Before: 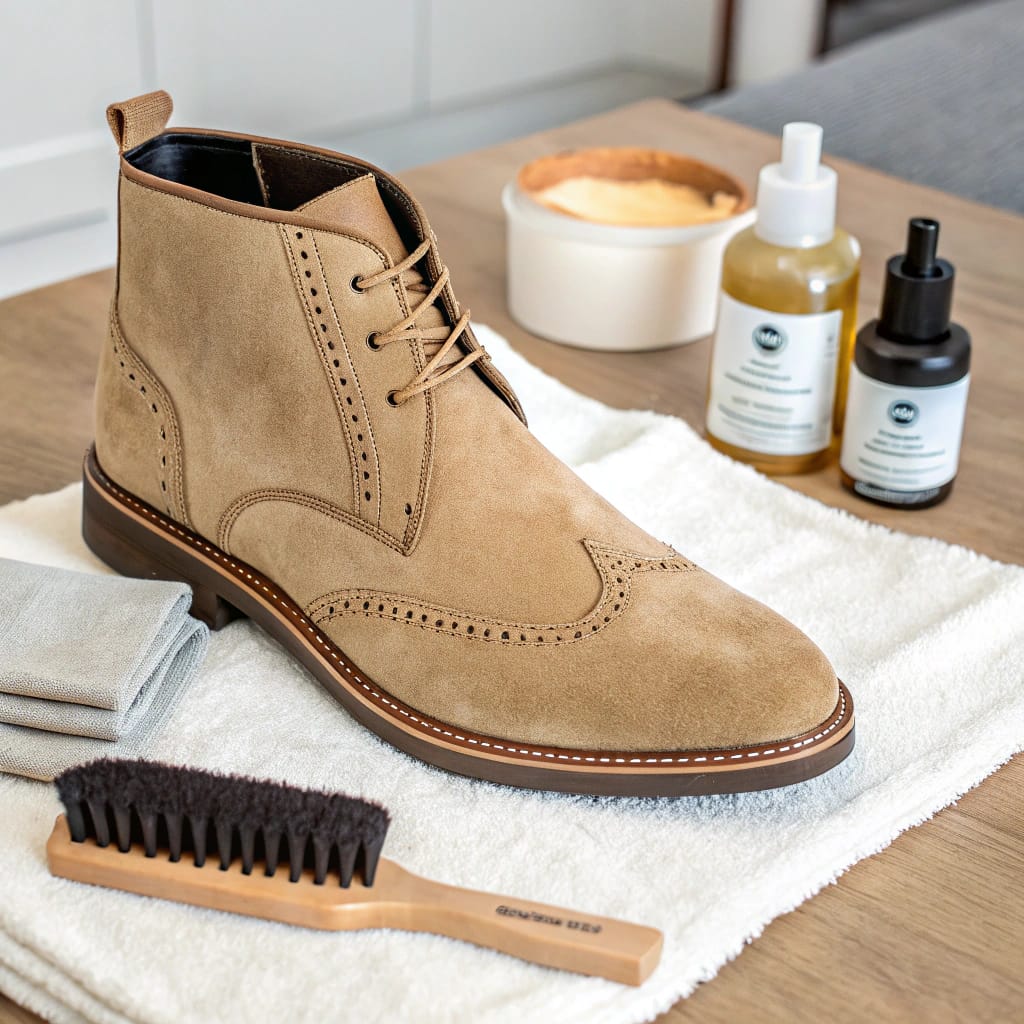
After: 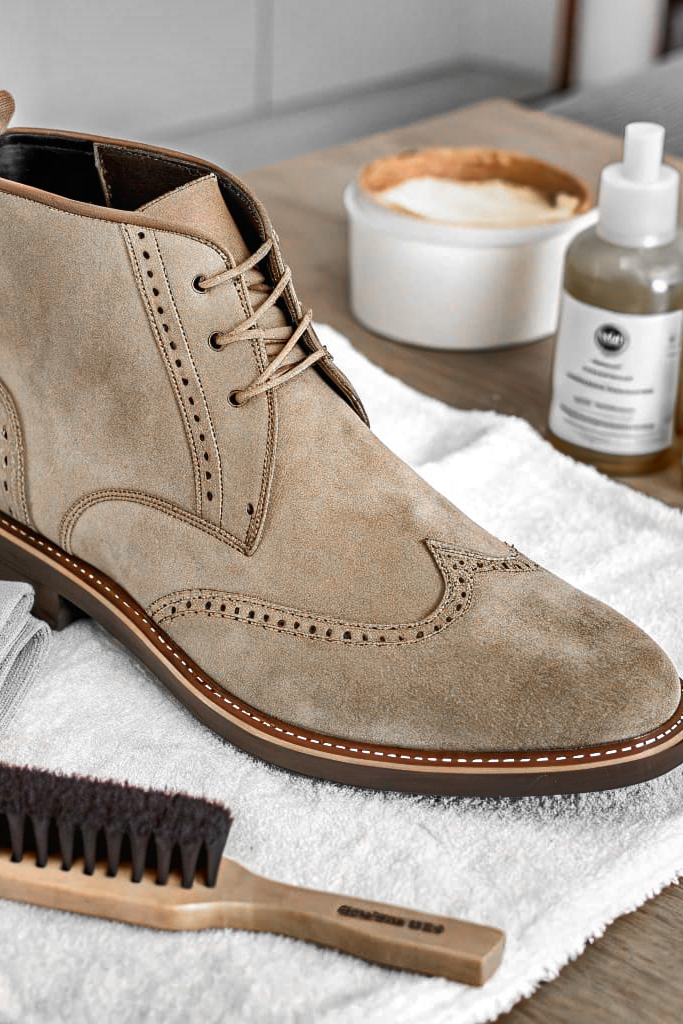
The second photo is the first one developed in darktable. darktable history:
crop and rotate: left 15.452%, right 17.832%
color zones: curves: ch0 [(0, 0.65) (0.096, 0.644) (0.221, 0.539) (0.429, 0.5) (0.571, 0.5) (0.714, 0.5) (0.857, 0.5) (1, 0.65)]; ch1 [(0, 0.5) (0.143, 0.5) (0.257, -0.002) (0.429, 0.04) (0.571, -0.001) (0.714, -0.015) (0.857, 0.024) (1, 0.5)]
shadows and highlights: radius 107.34, shadows 40.75, highlights -72.14, highlights color adjustment 48.93%, low approximation 0.01, soften with gaussian
base curve: curves: ch0 [(0, 0) (0.283, 0.295) (1, 1)], preserve colors none
